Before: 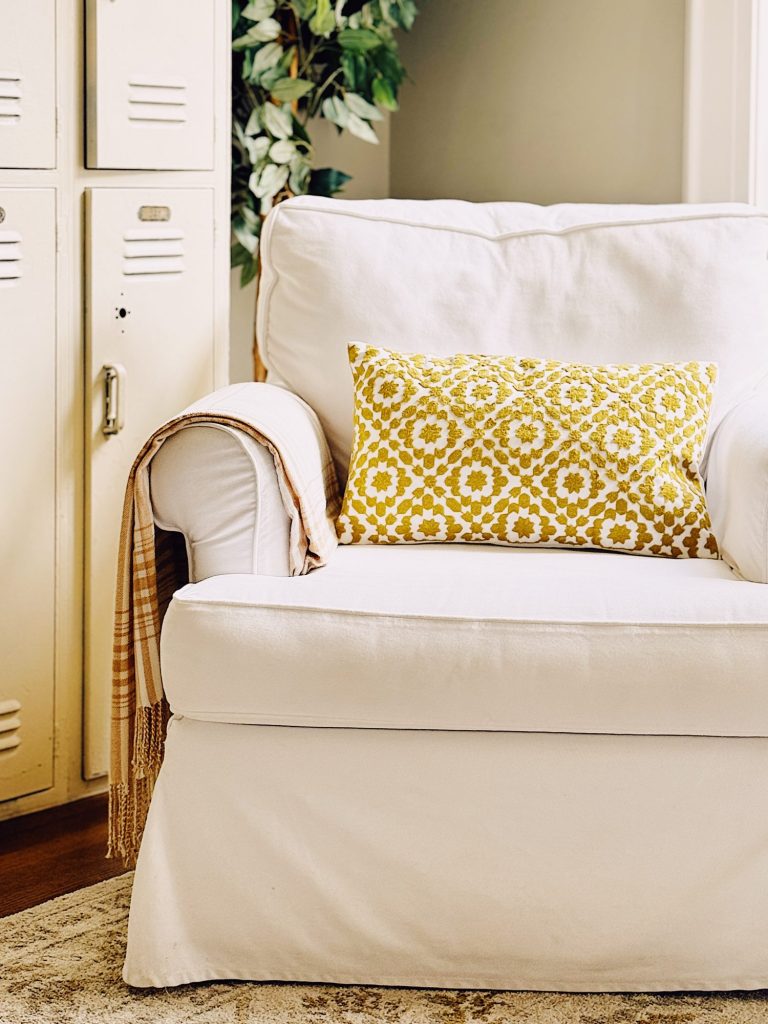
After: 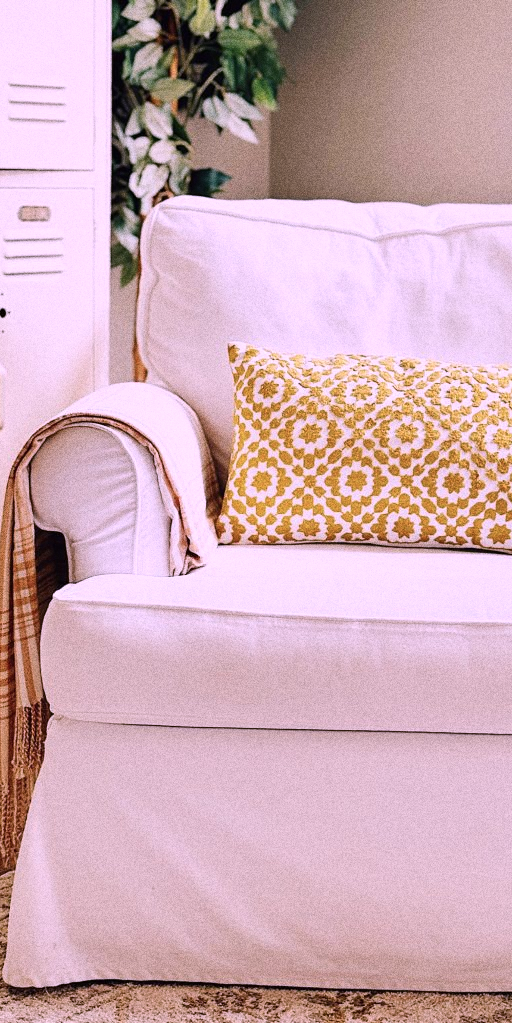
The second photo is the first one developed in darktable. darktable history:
crop and rotate: left 15.754%, right 17.579%
grain: coarseness 0.09 ISO, strength 40%
color correction: highlights a* 15.46, highlights b* -20.56
